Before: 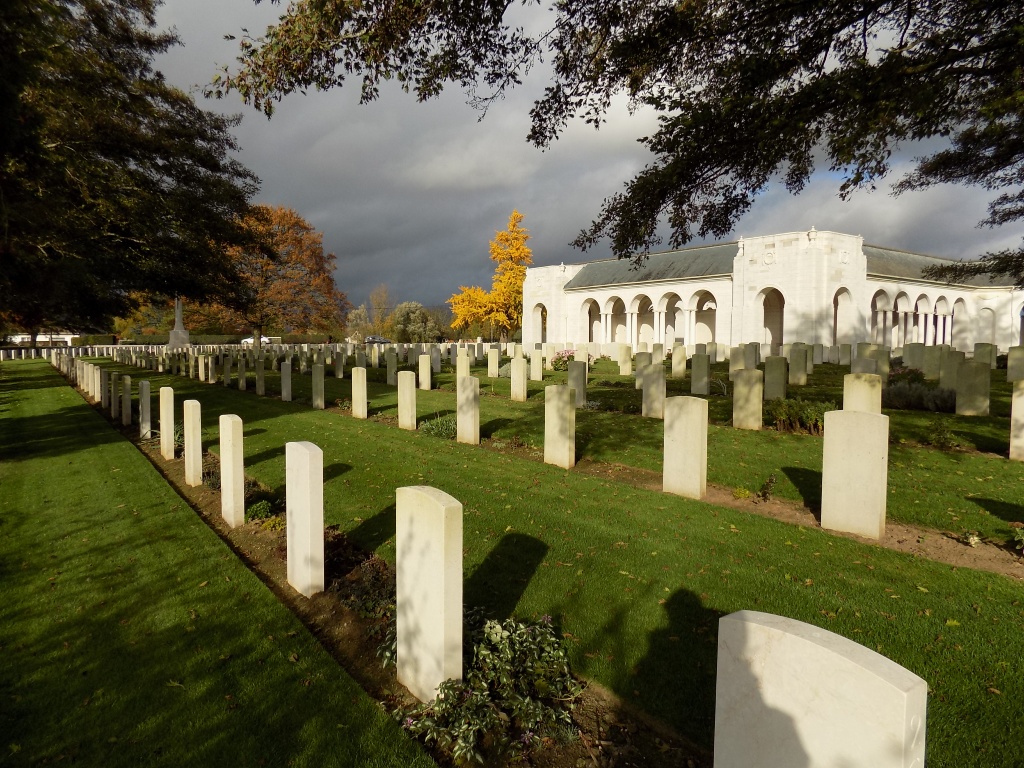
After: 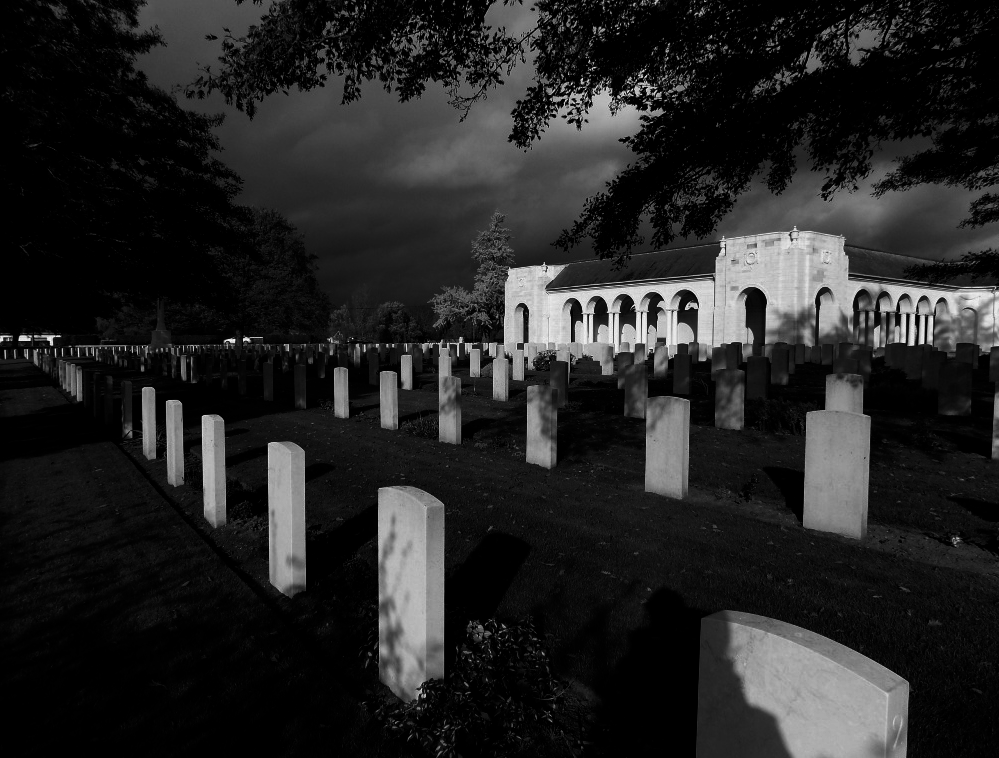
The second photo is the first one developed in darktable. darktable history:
contrast brightness saturation: contrast 0.02, brightness -1, saturation -1
crop and rotate: left 1.774%, right 0.633%, bottom 1.28%
